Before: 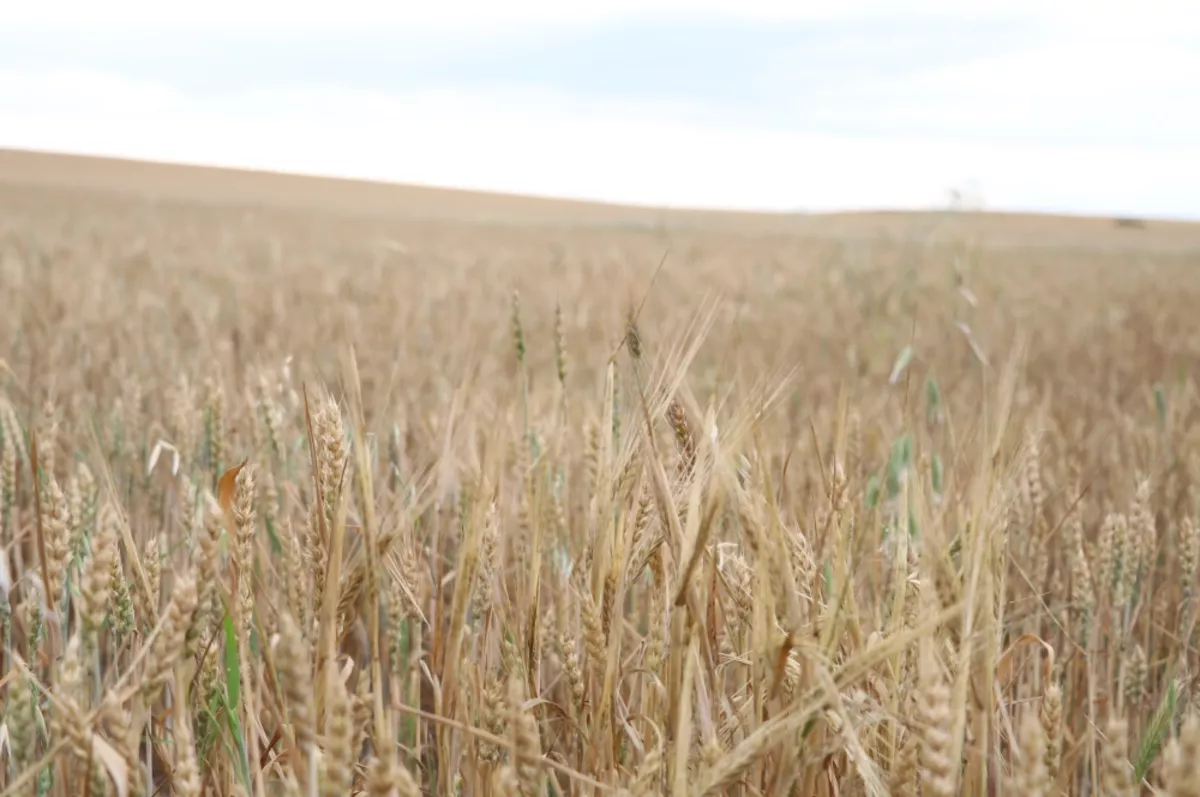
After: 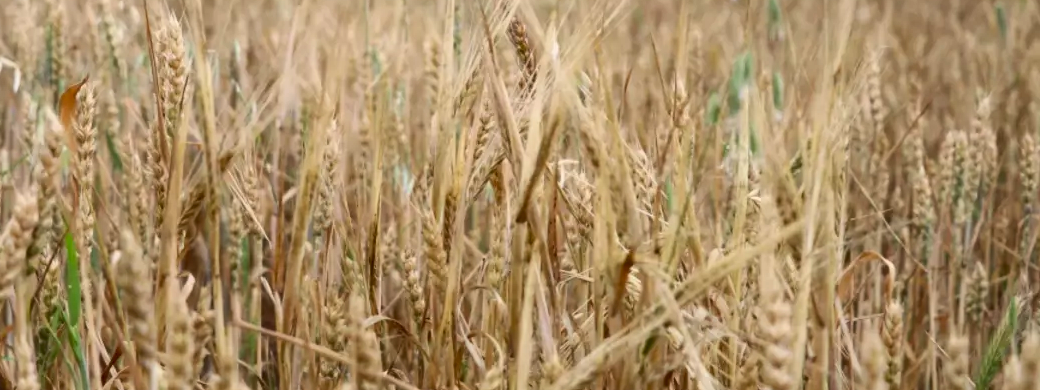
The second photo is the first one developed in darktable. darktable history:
contrast brightness saturation: contrast 0.21, brightness -0.11, saturation 0.21
crop and rotate: left 13.306%, top 48.129%, bottom 2.928%
